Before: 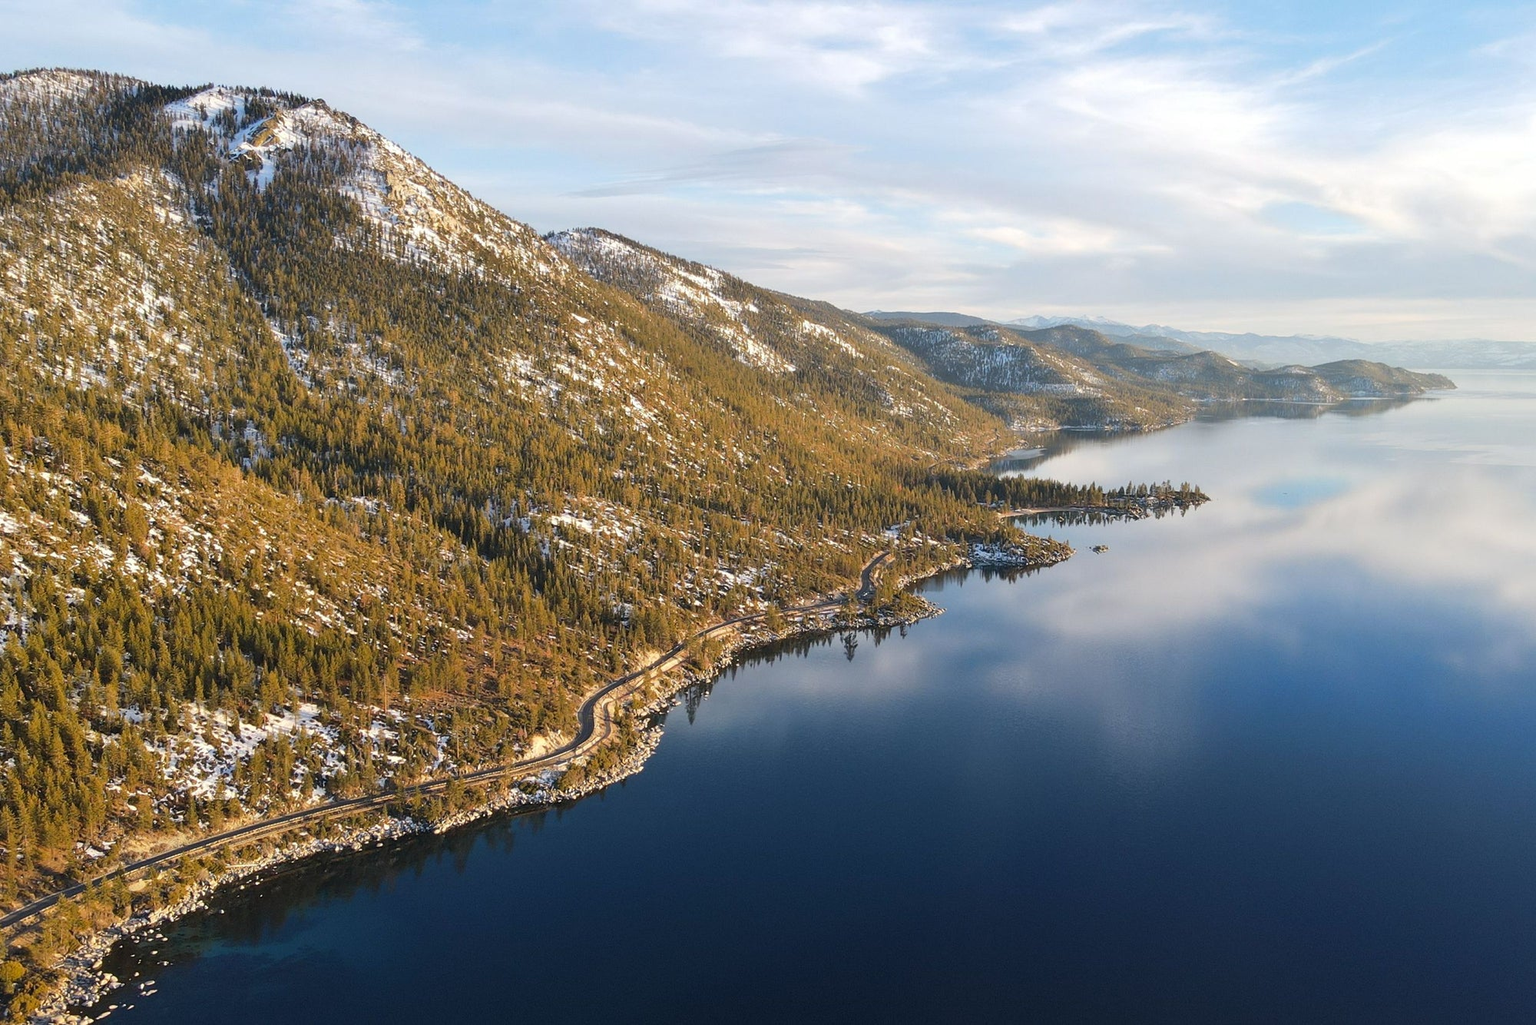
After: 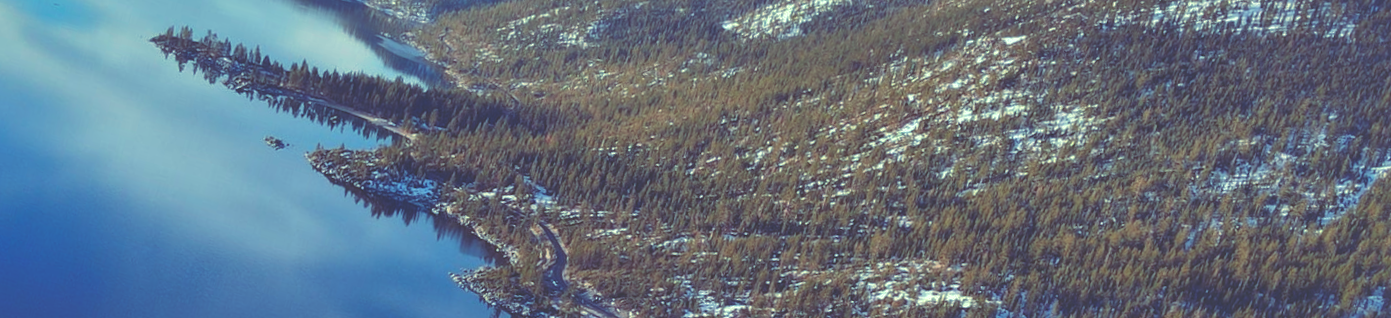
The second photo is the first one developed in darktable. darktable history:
shadows and highlights: on, module defaults
rgb curve: curves: ch0 [(0, 0.186) (0.314, 0.284) (0.576, 0.466) (0.805, 0.691) (0.936, 0.886)]; ch1 [(0, 0.186) (0.314, 0.284) (0.581, 0.534) (0.771, 0.746) (0.936, 0.958)]; ch2 [(0, 0.216) (0.275, 0.39) (1, 1)], mode RGB, independent channels, compensate middle gray true, preserve colors none
crop and rotate: angle 16.12°, top 30.835%, bottom 35.653%
rotate and perspective: rotation 0.074°, lens shift (vertical) 0.096, lens shift (horizontal) -0.041, crop left 0.043, crop right 0.952, crop top 0.024, crop bottom 0.979
